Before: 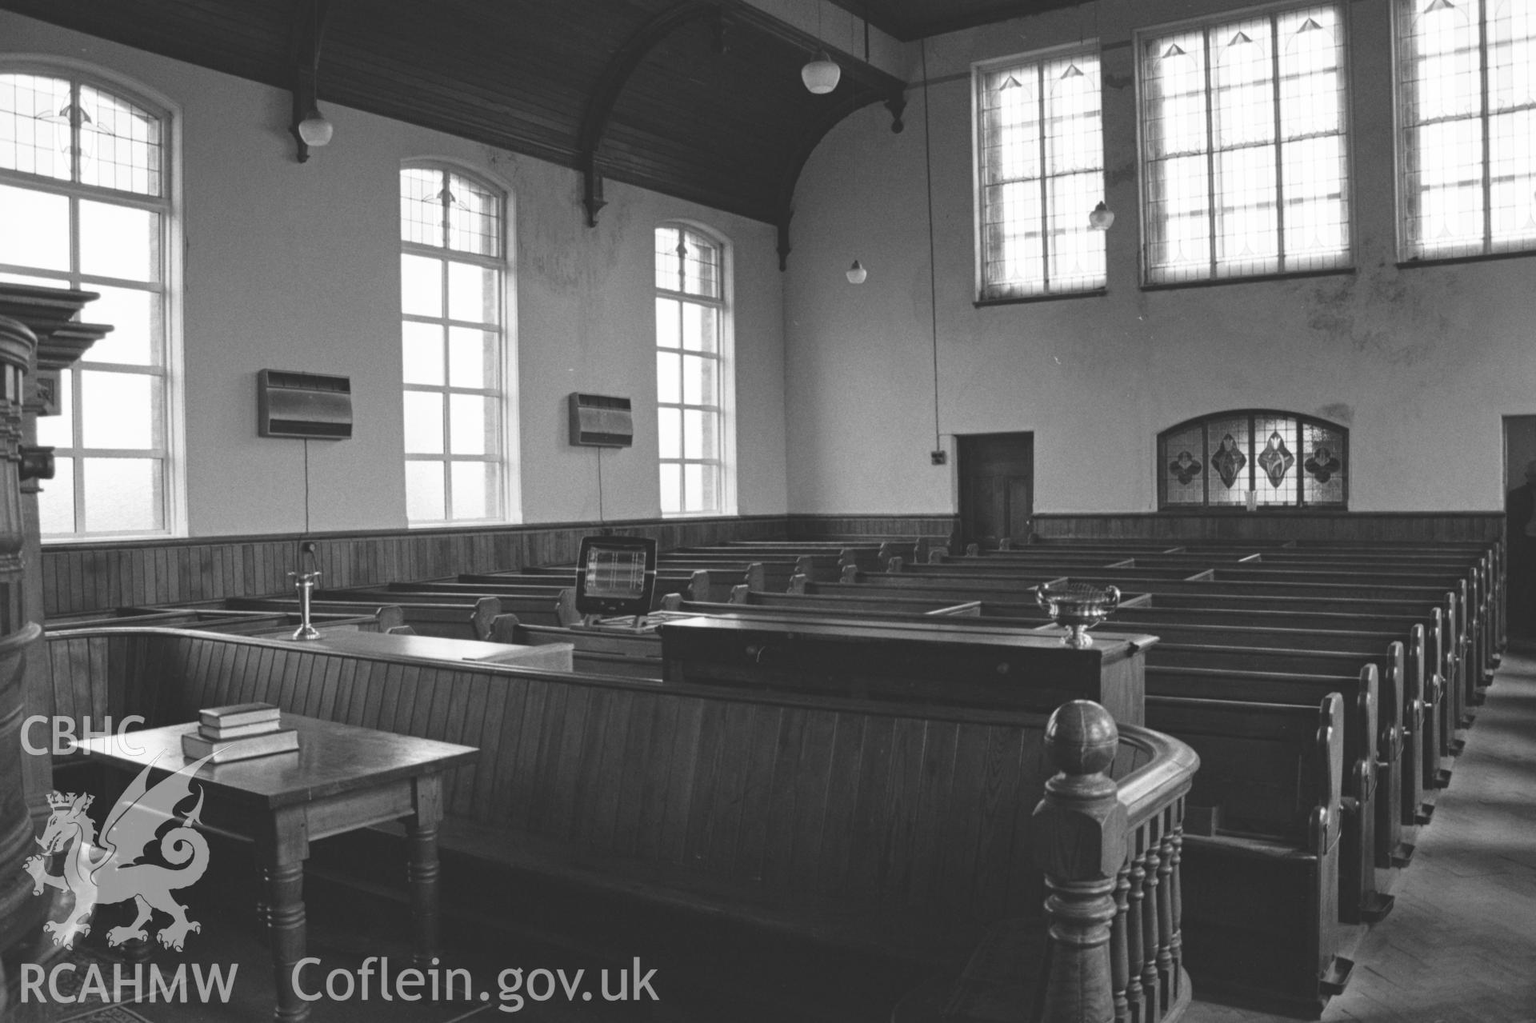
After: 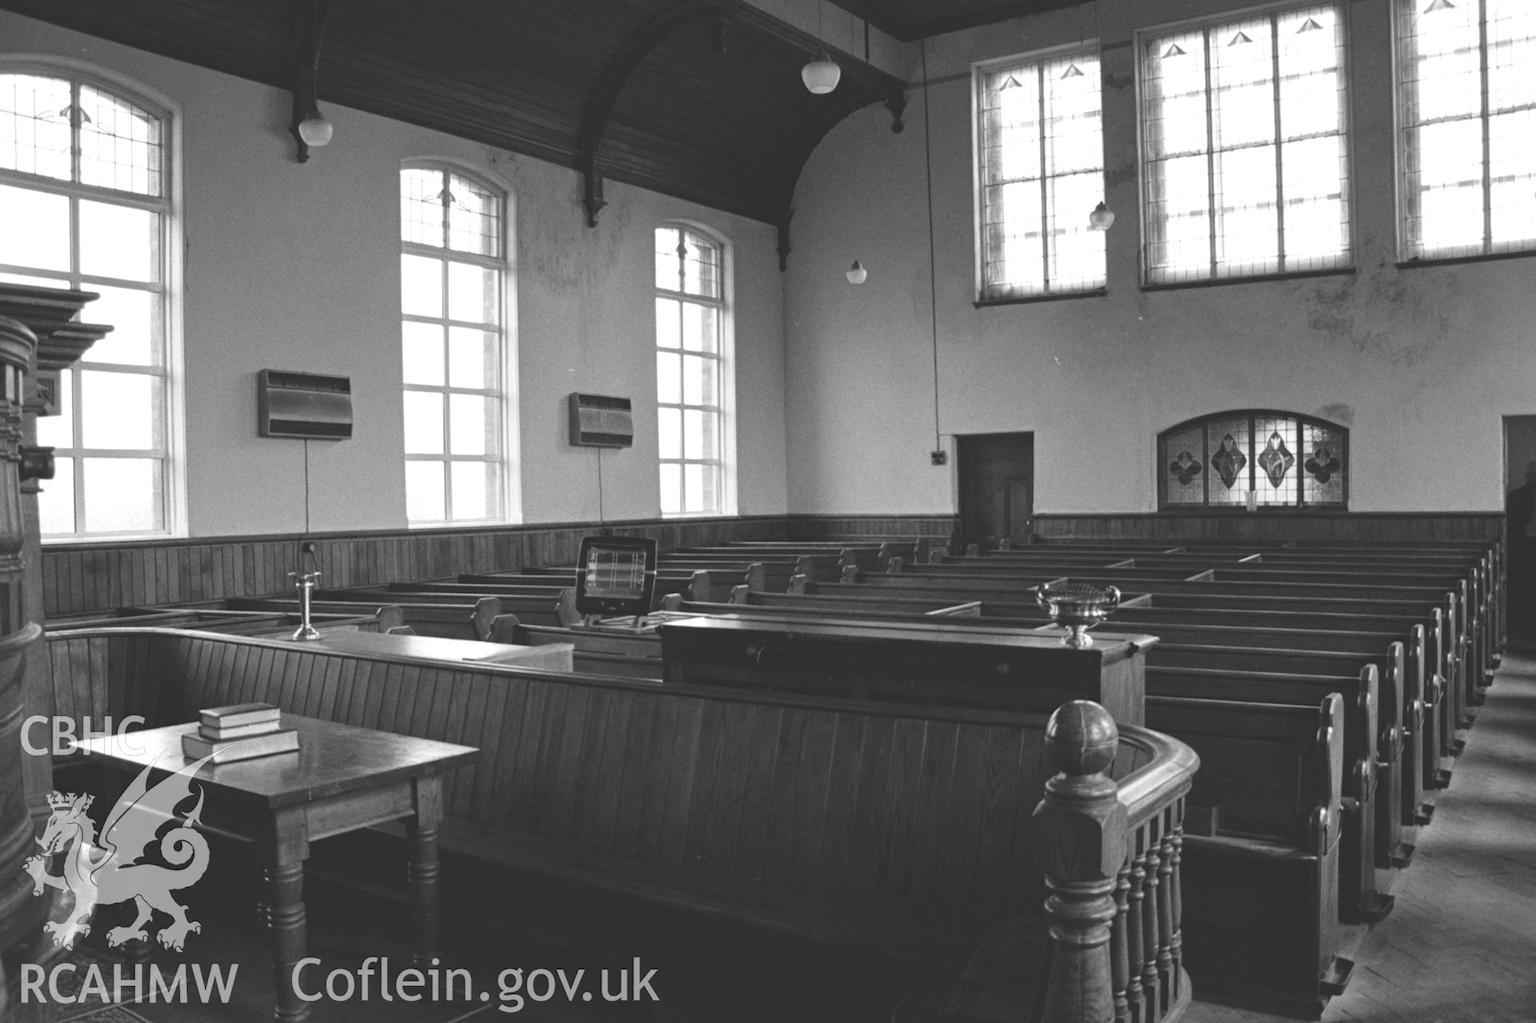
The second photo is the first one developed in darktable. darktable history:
color balance rgb: shadows lift › luminance -21.688%, shadows lift › chroma 6.507%, shadows lift › hue 270.82°, global offset › luminance 0.495%, perceptual saturation grading › global saturation 20%, perceptual saturation grading › highlights -25.318%, perceptual saturation grading › shadows 49.336%, global vibrance 41.933%
exposure: black level correction 0, exposure 0.199 EV, compensate exposure bias true, compensate highlight preservation false
contrast brightness saturation: saturation -0.983
